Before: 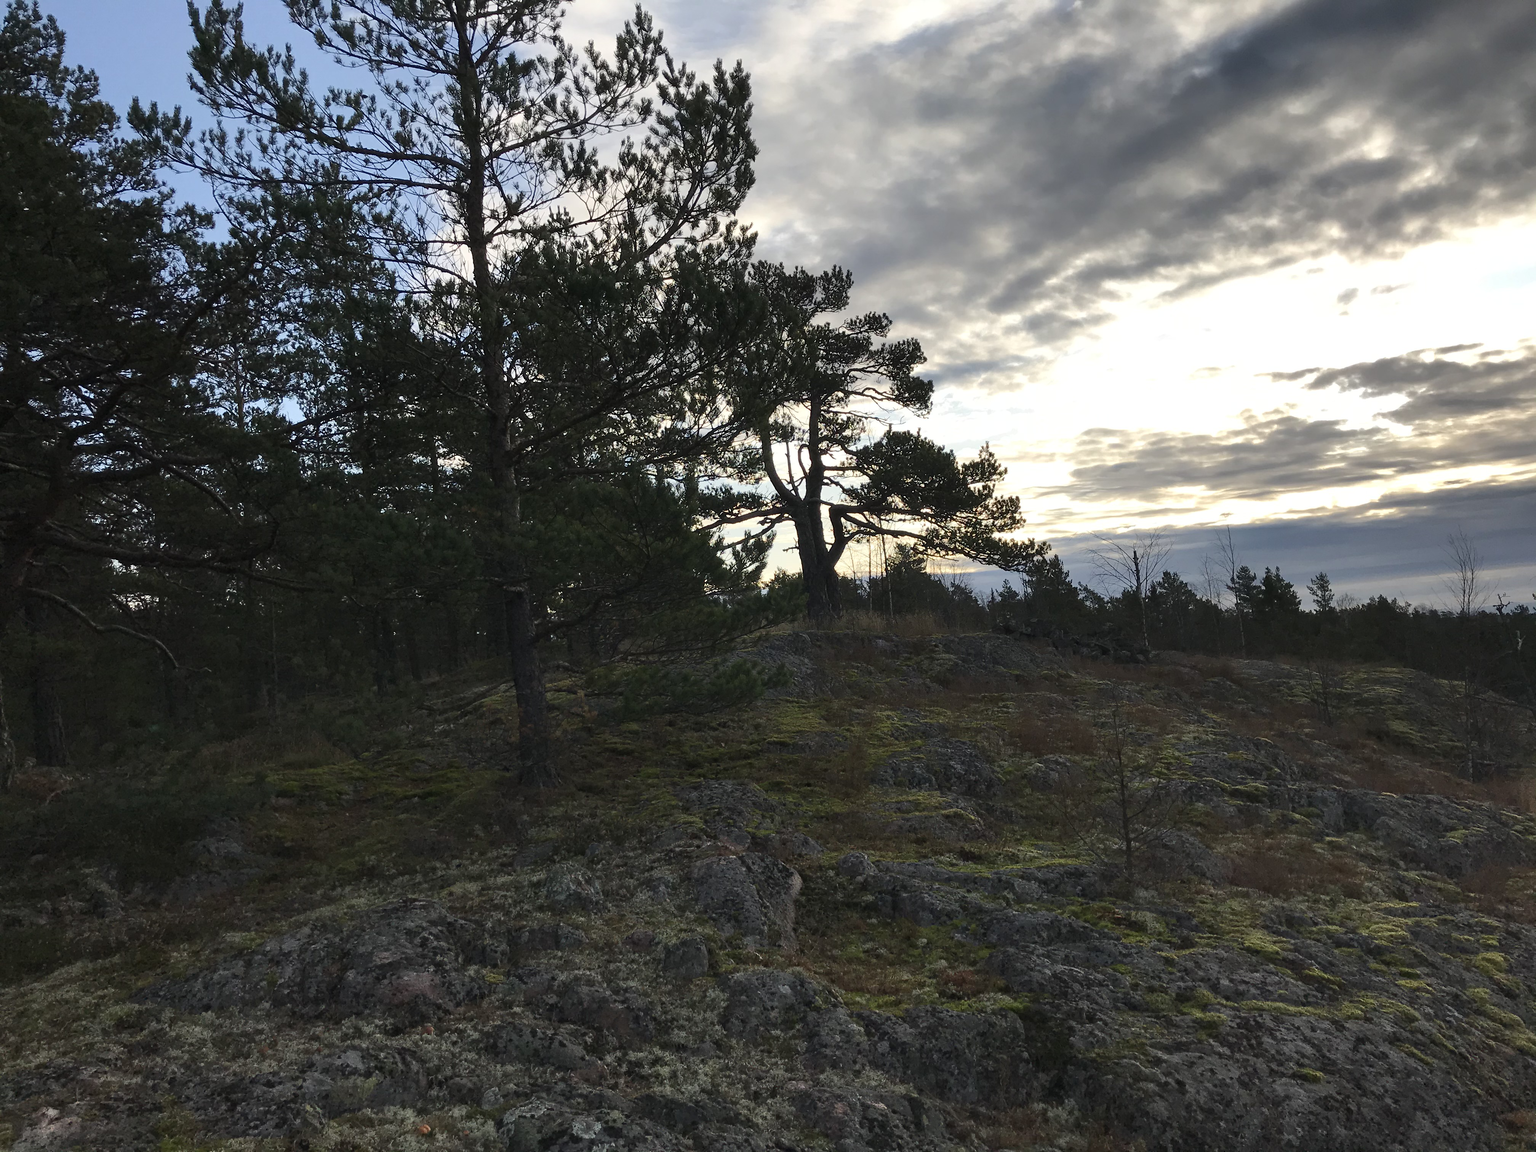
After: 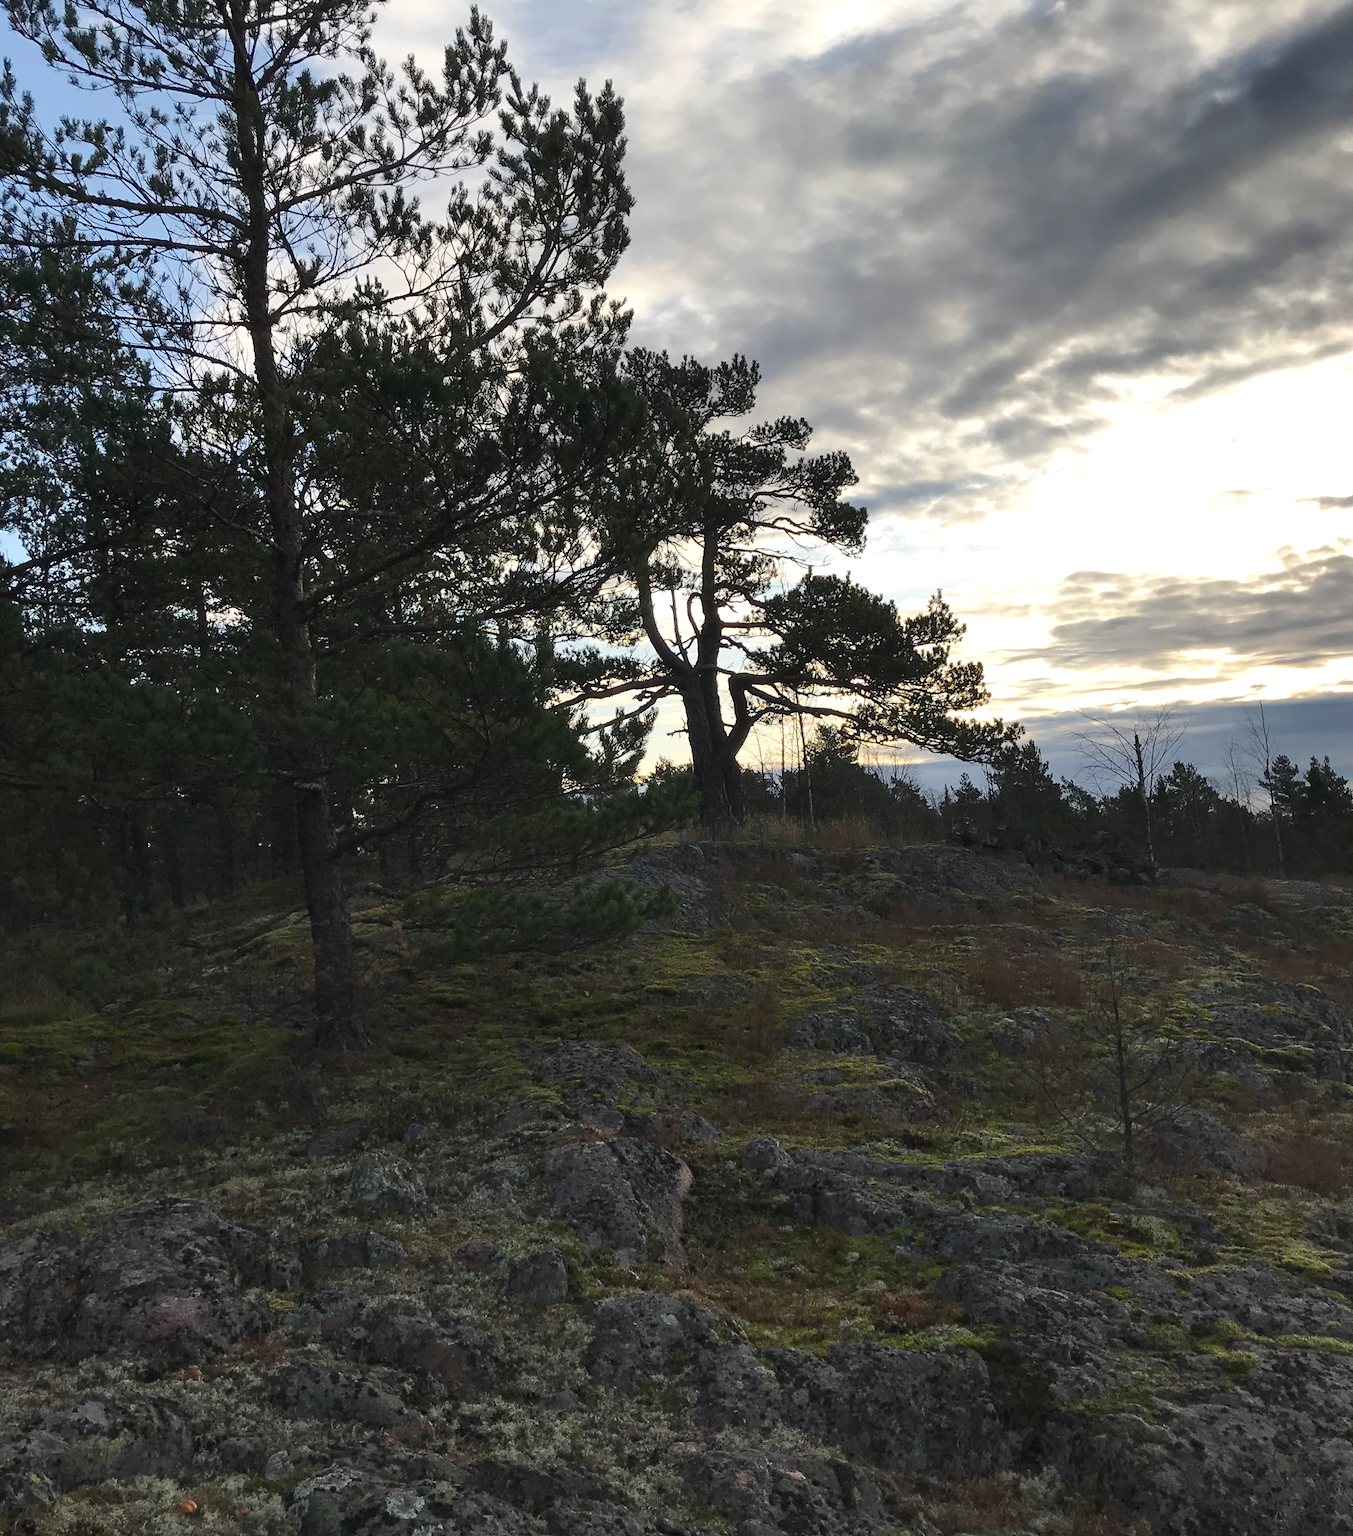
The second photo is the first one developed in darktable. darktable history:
shadows and highlights: shadows 12, white point adjustment 1.2, highlights -0.36, soften with gaussian
crop and rotate: left 18.442%, right 15.508%
